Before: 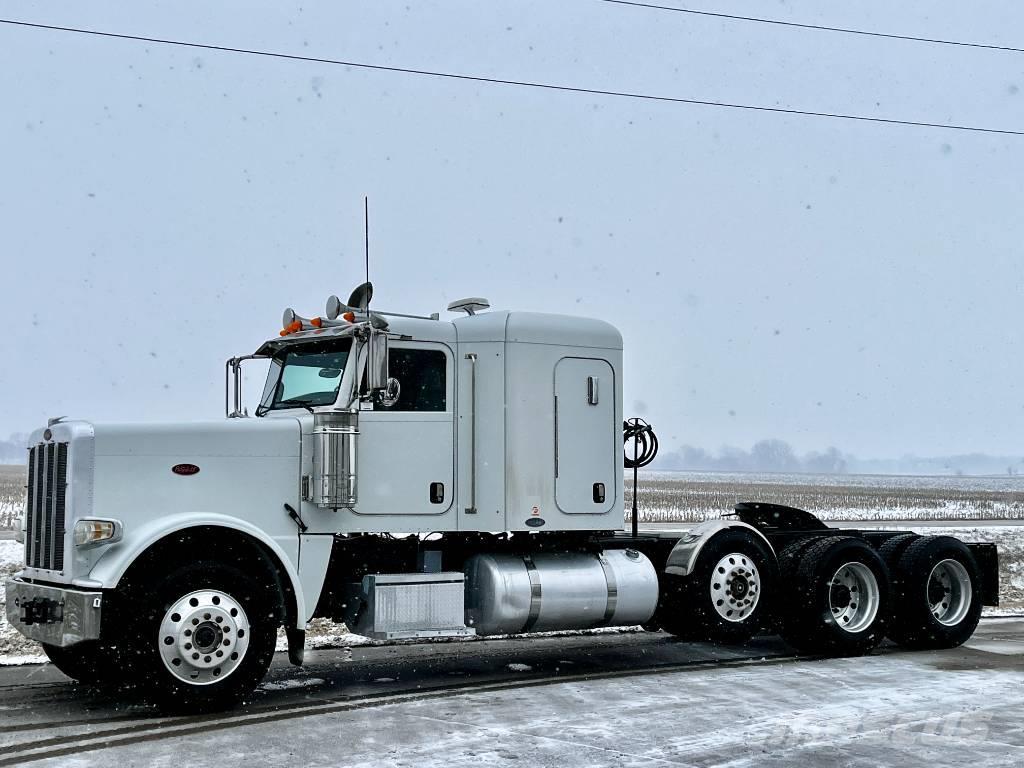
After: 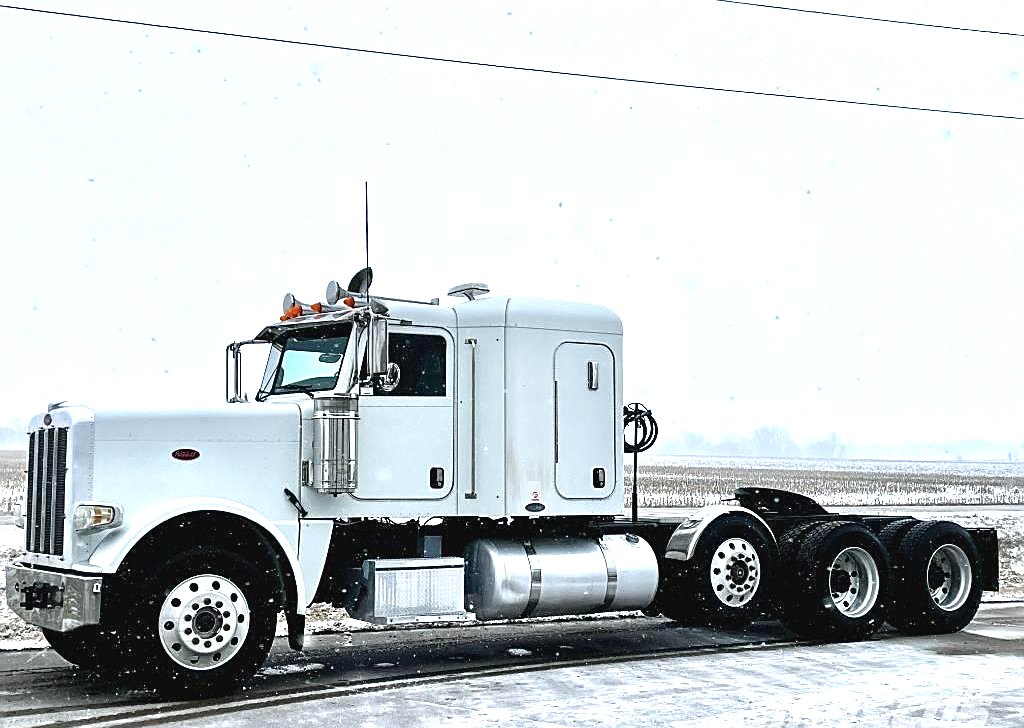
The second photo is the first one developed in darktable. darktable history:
exposure: black level correction 0, exposure 1.095 EV, compensate highlight preservation false
crop and rotate: top 2.074%, bottom 3.102%
sharpen: amount 0.499
contrast brightness saturation: contrast -0.071, brightness -0.033, saturation -0.115
